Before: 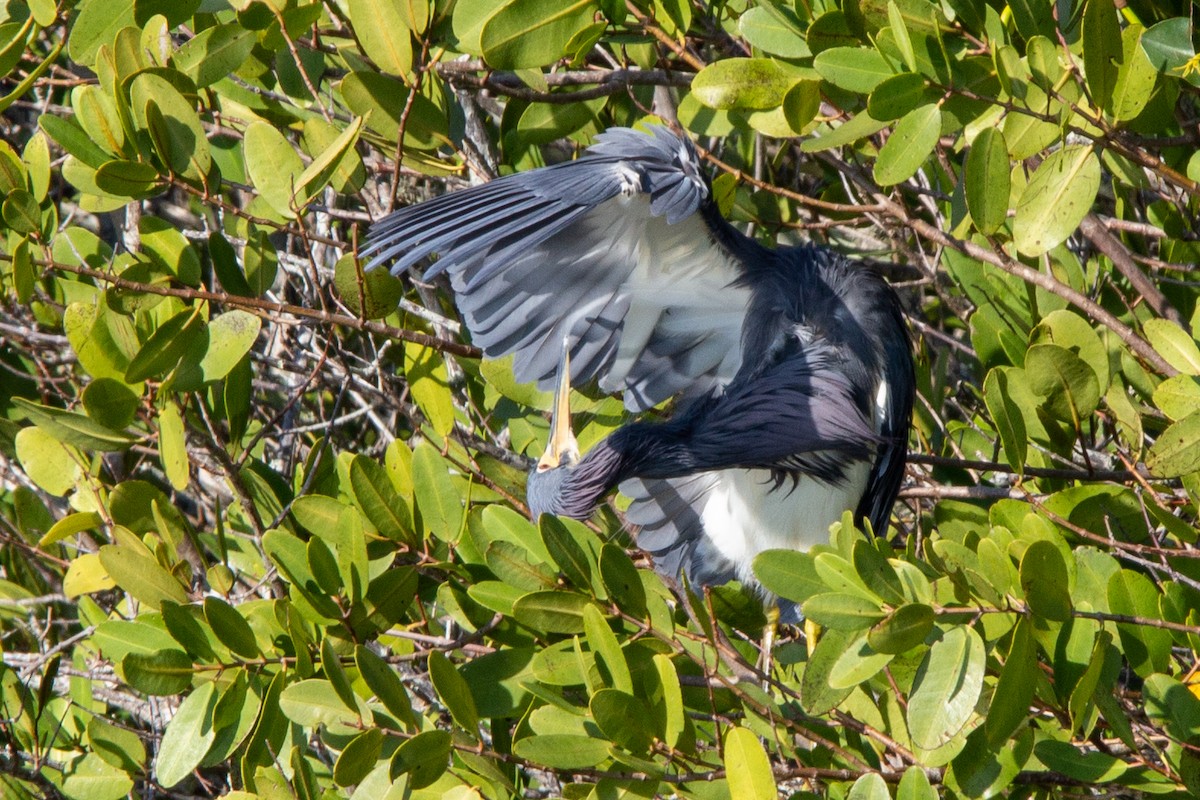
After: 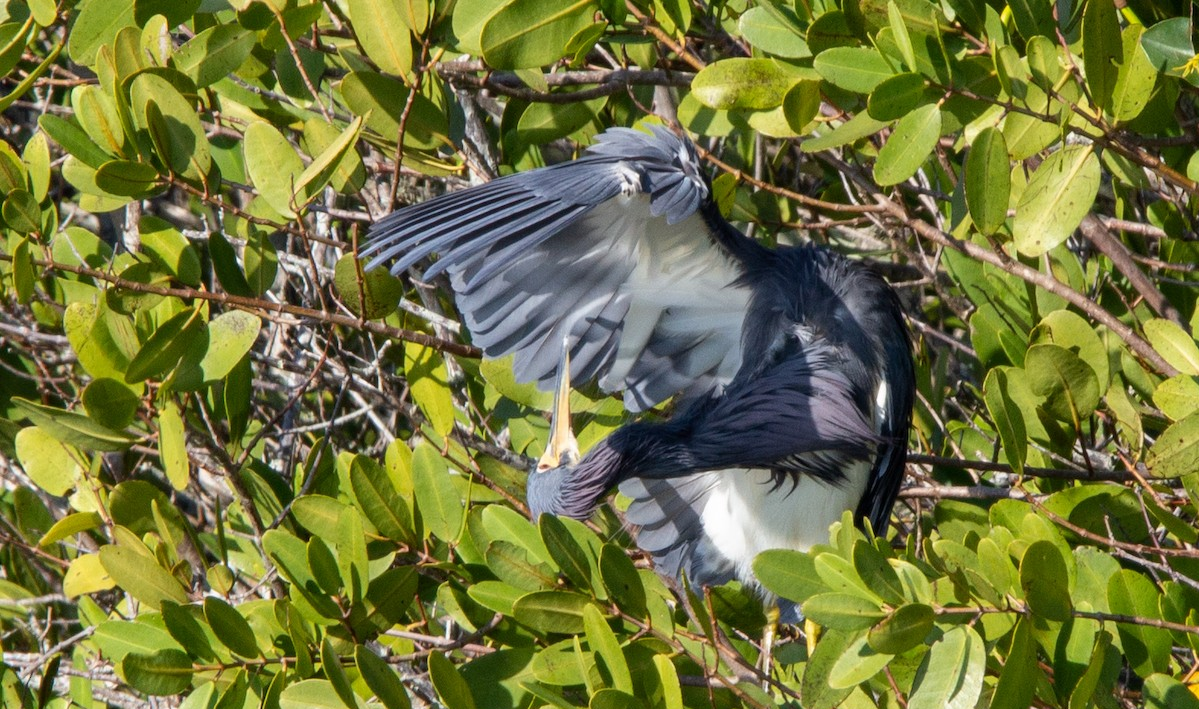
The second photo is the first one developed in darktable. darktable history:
crop and rotate: top 0%, bottom 11.349%
